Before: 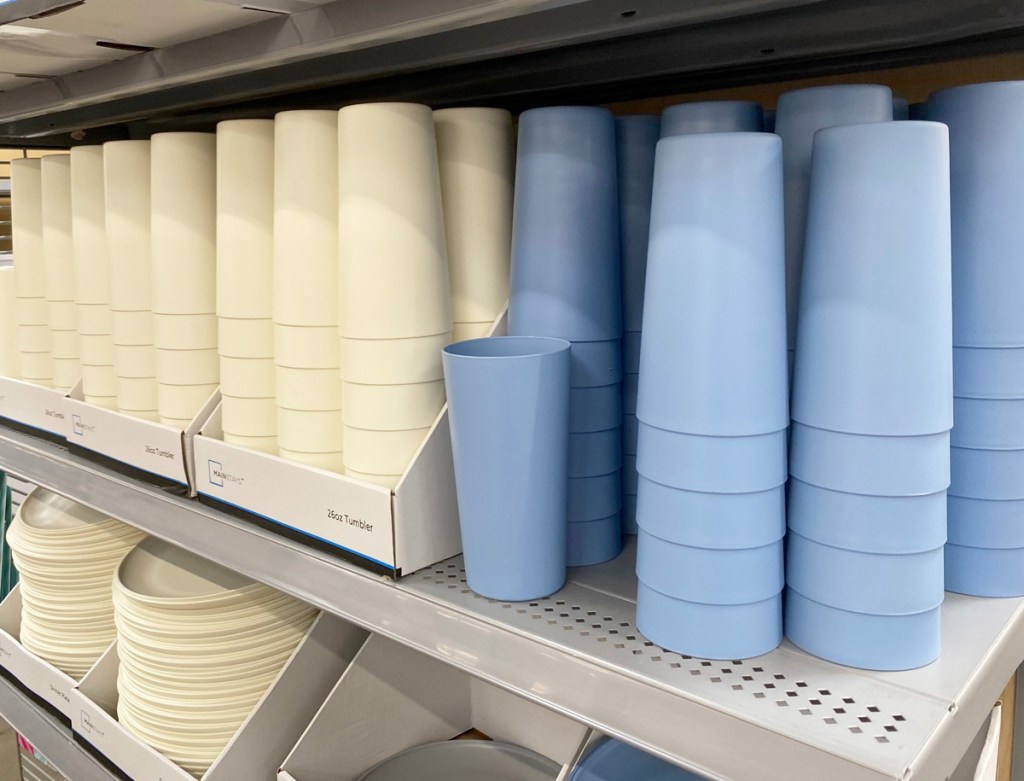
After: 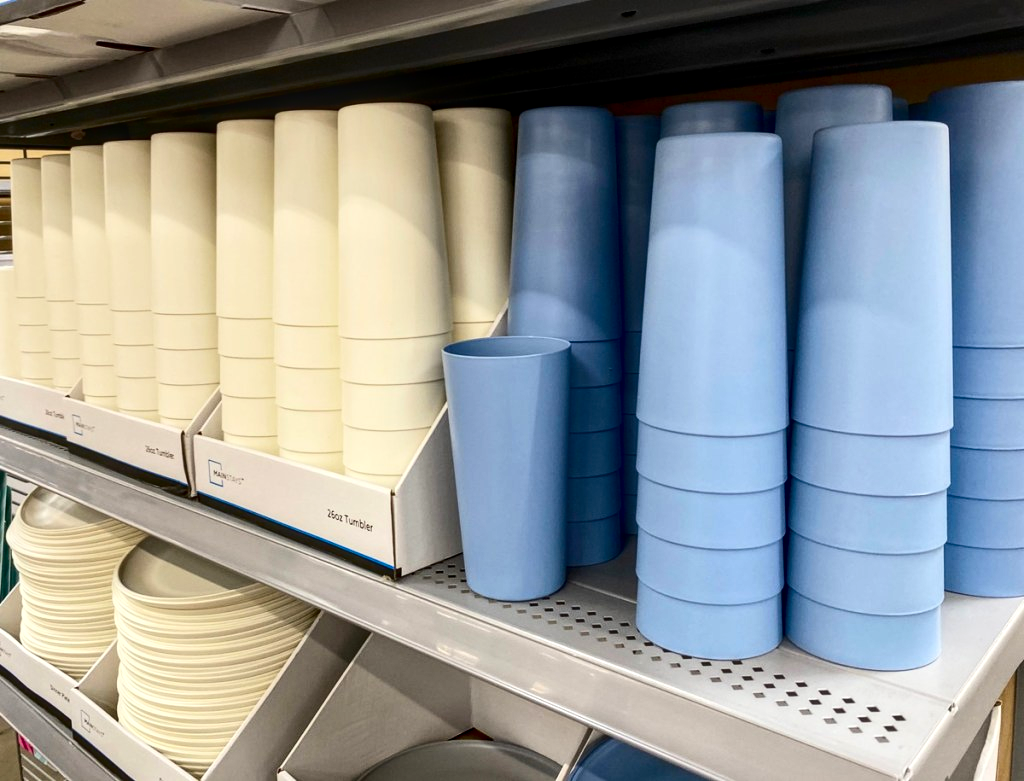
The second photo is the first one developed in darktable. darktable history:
contrast brightness saturation: contrast 0.21, brightness -0.11, saturation 0.21
local contrast: detail 130%
